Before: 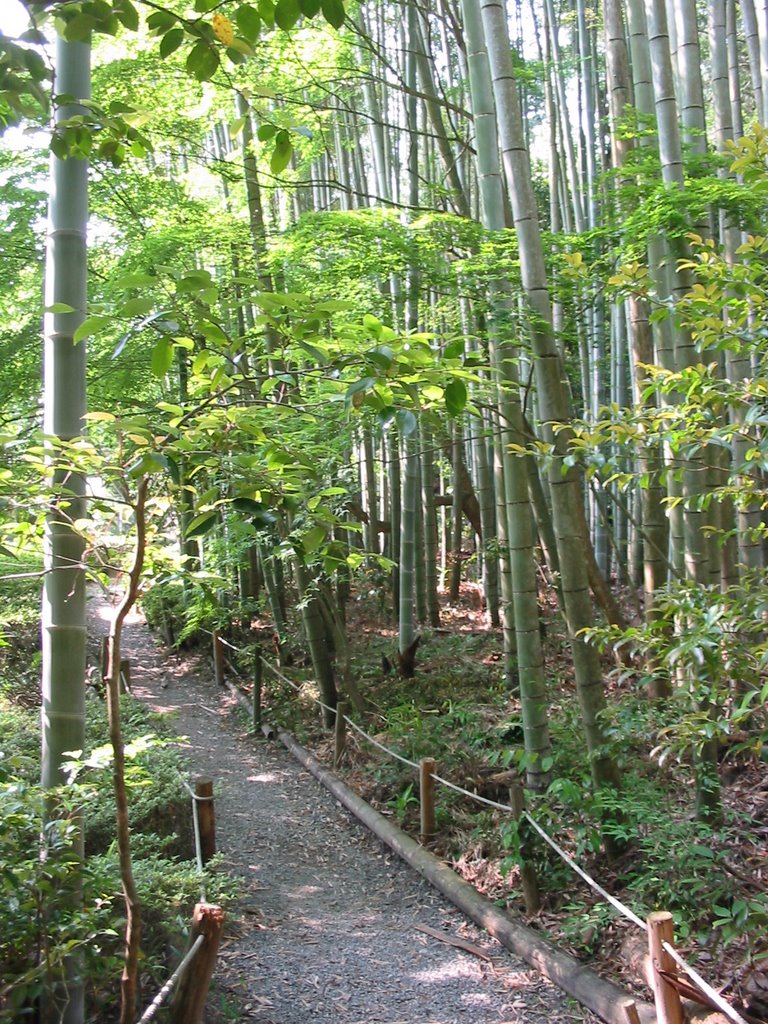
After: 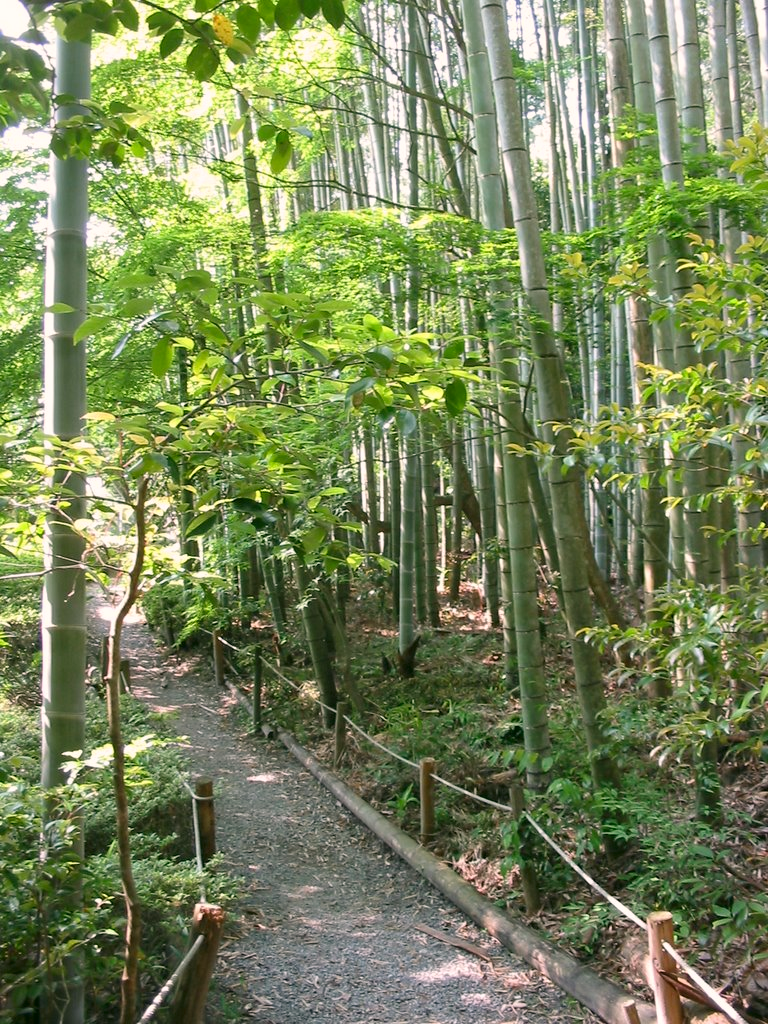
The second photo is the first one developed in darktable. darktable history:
color correction: highlights a* 4, highlights b* 4.92, shadows a* -7.85, shadows b* 5.04
